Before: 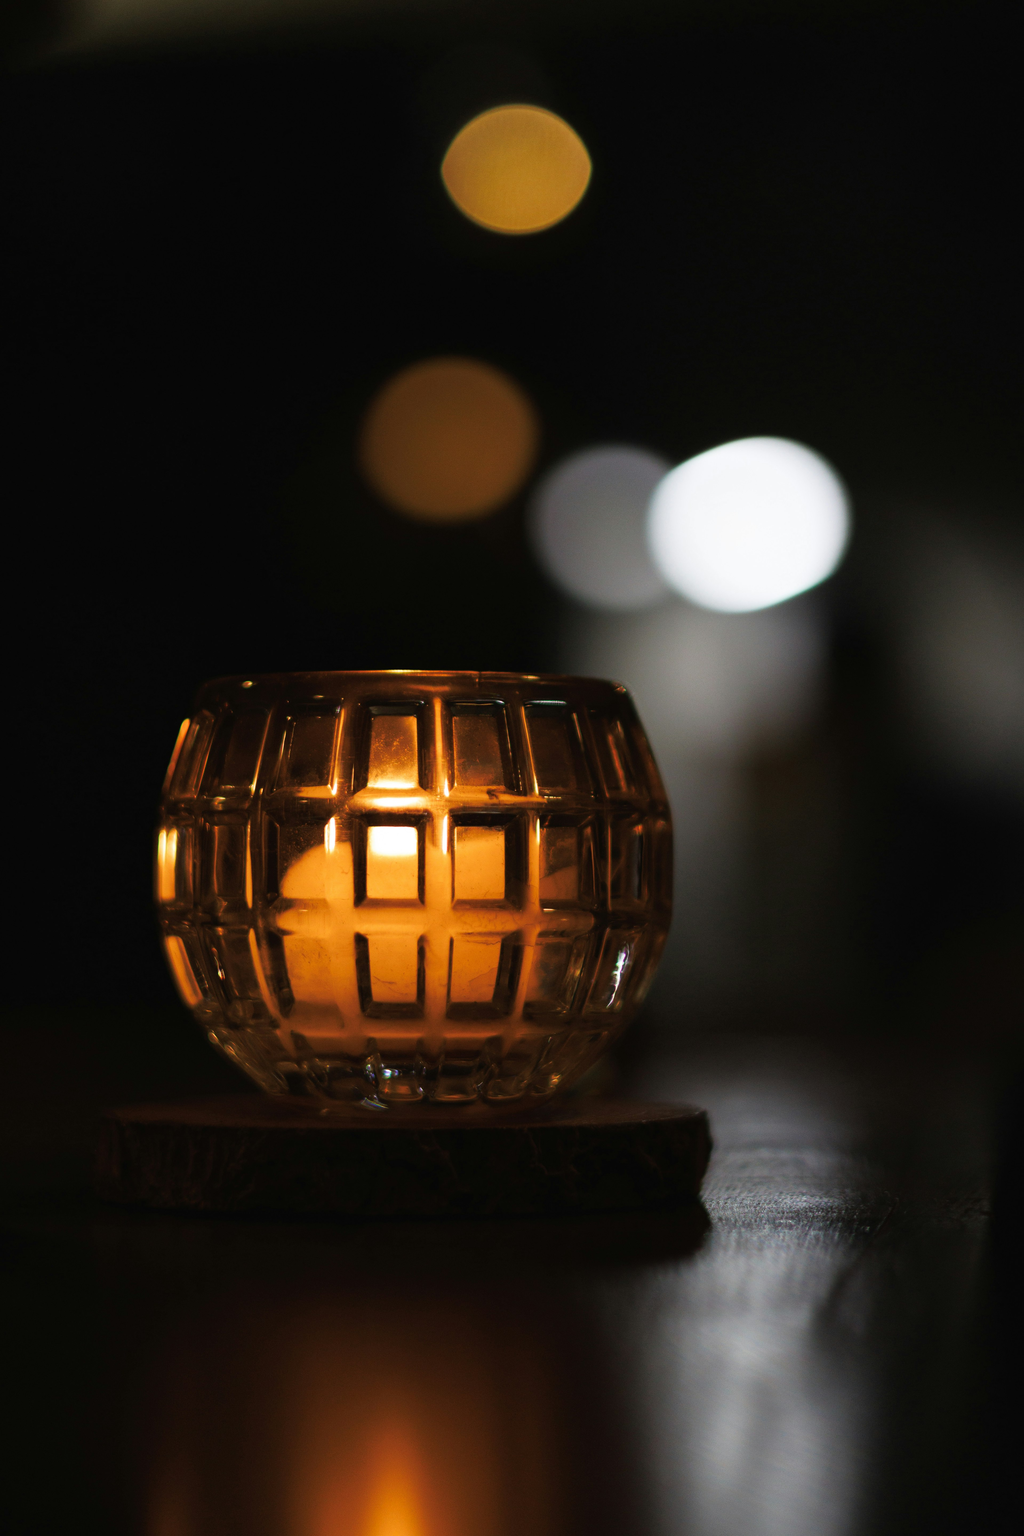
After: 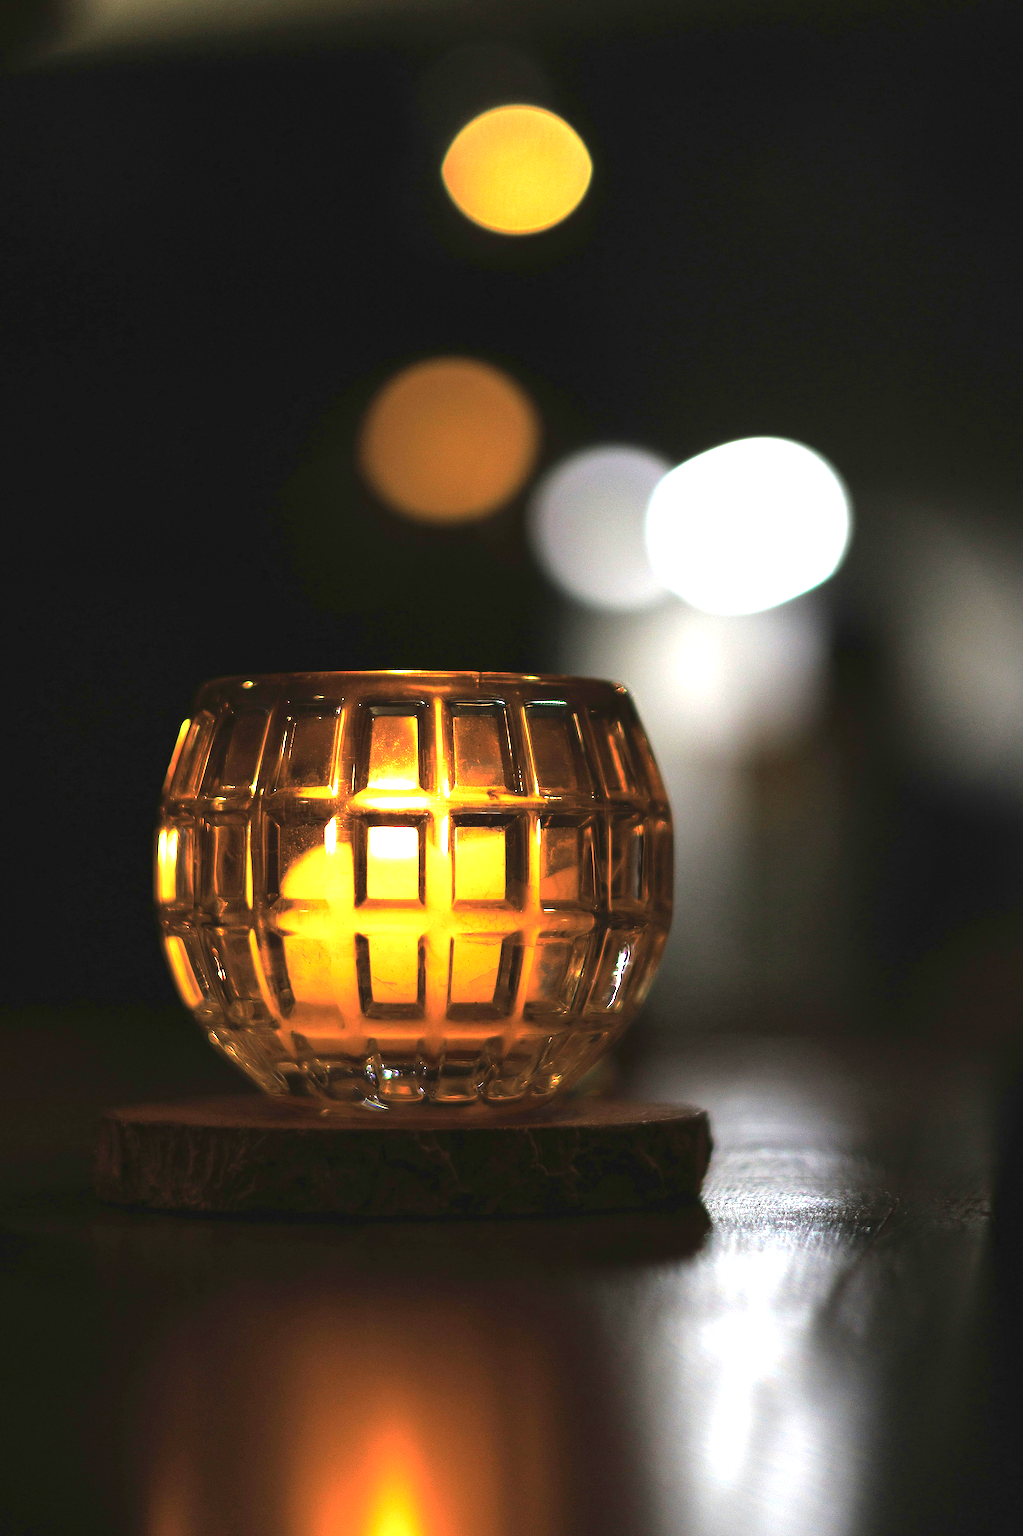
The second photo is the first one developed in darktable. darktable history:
sharpen: radius 1.379, amount 1.241, threshold 0.758
crop: left 0.023%
exposure: exposure 1.992 EV, compensate highlight preservation false
